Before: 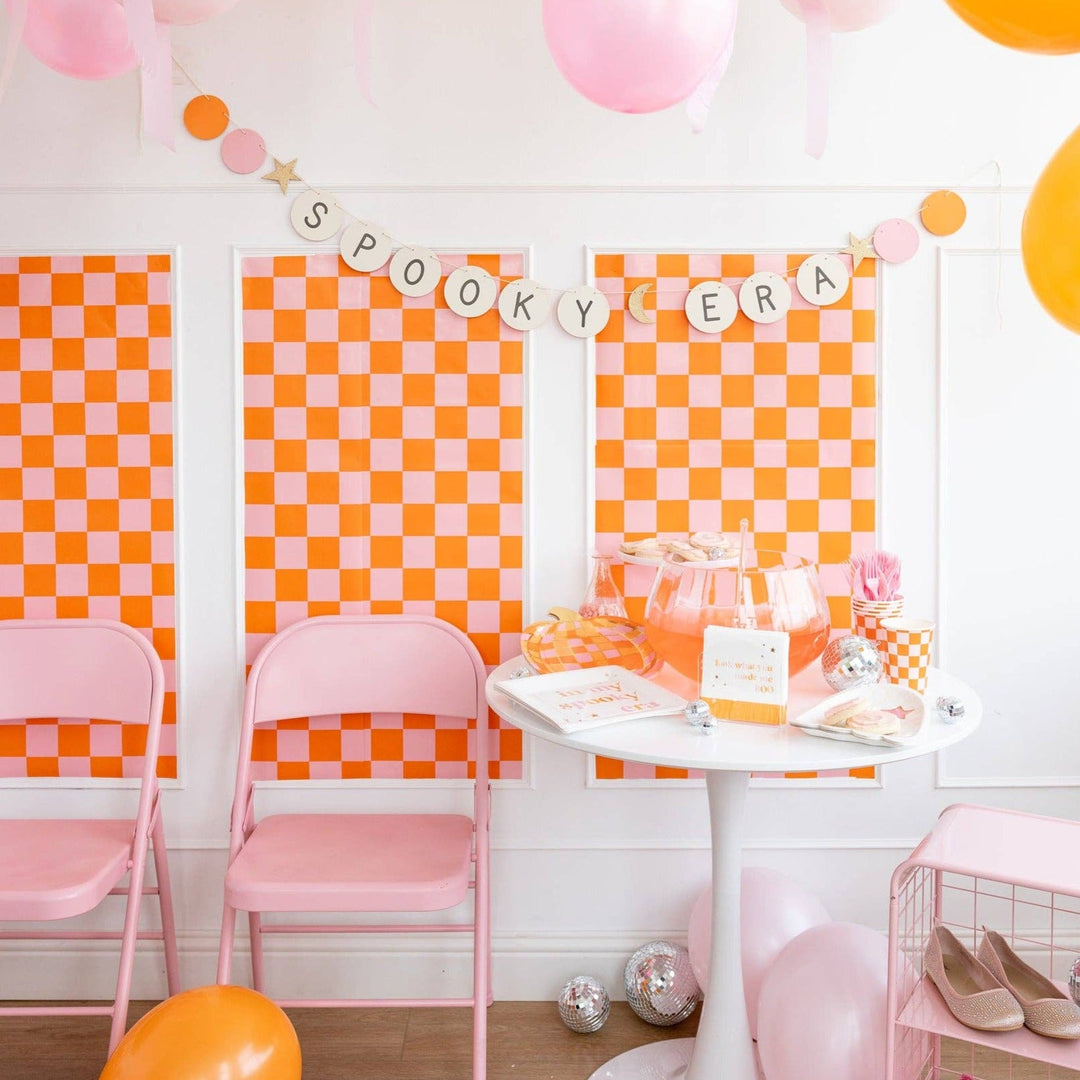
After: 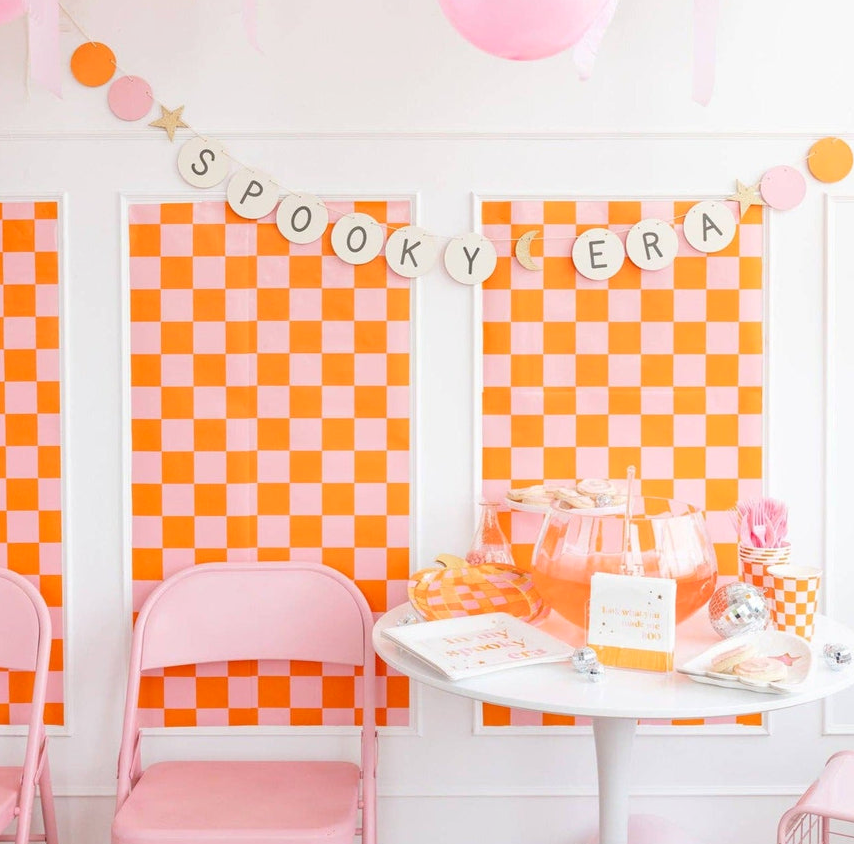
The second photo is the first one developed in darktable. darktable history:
levels: levels [0, 0.478, 1]
crop and rotate: left 10.481%, top 4.975%, right 10.398%, bottom 16.791%
